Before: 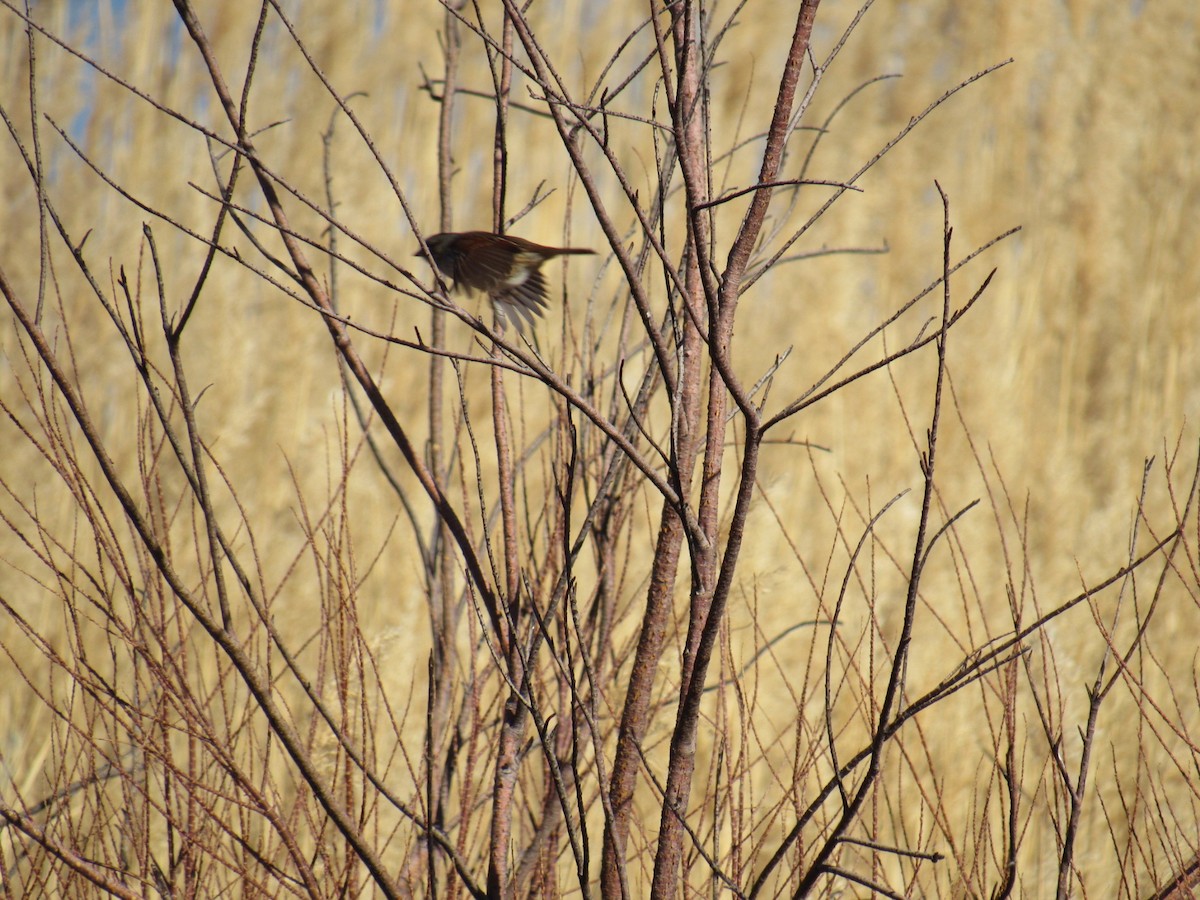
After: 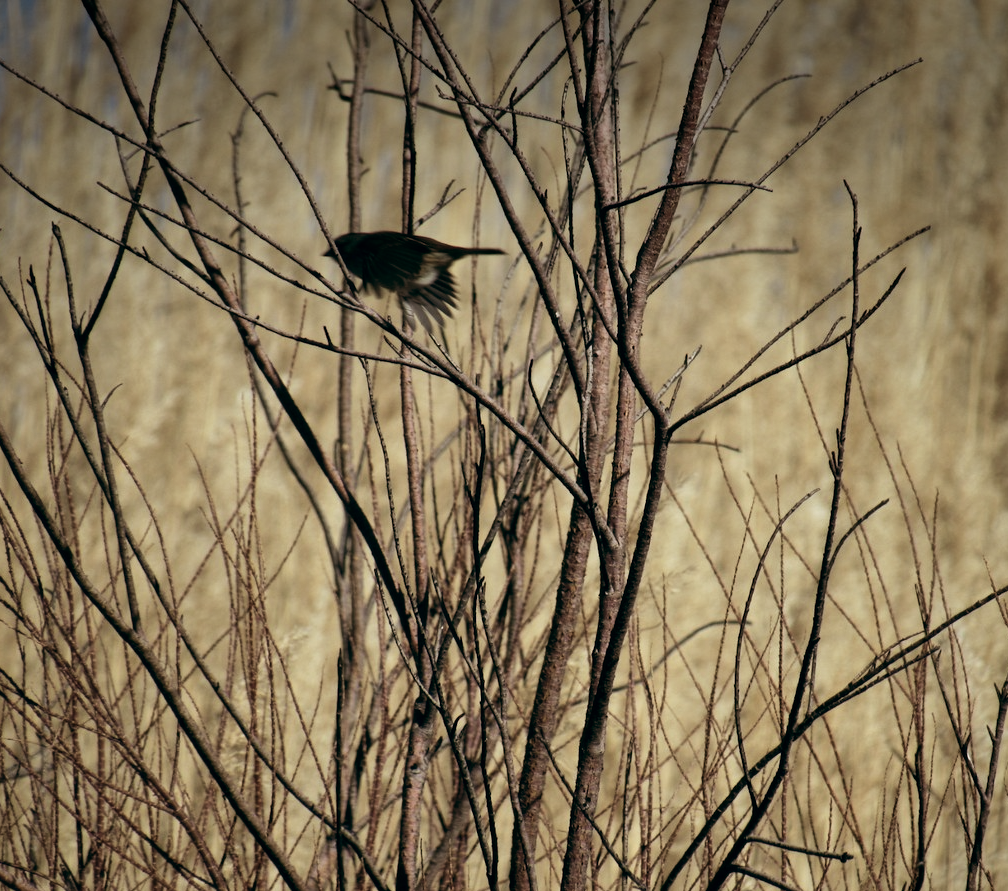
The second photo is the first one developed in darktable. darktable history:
bloom: size 13.65%, threshold 98.39%, strength 4.82%
tone equalizer: -8 EV -0.75 EV, -7 EV -0.7 EV, -6 EV -0.6 EV, -5 EV -0.4 EV, -3 EV 0.4 EV, -2 EV 0.6 EV, -1 EV 0.7 EV, +0 EV 0.75 EV, edges refinement/feathering 500, mask exposure compensation -1.57 EV, preserve details no
vignetting: fall-off start 97.52%, fall-off radius 100%, brightness -0.574, saturation 0, center (-0.027, 0.404), width/height ratio 1.368, unbound false
shadows and highlights: radius 108.52, shadows 23.73, highlights -59.32, low approximation 0.01, soften with gaussian
color balance: lift [1, 0.994, 1.002, 1.006], gamma [0.957, 1.081, 1.016, 0.919], gain [0.97, 0.972, 1.01, 1.028], input saturation 91.06%, output saturation 79.8%
crop: left 7.598%, right 7.873%
exposure: black level correction 0.009, exposure -0.637 EV, compensate highlight preservation false
